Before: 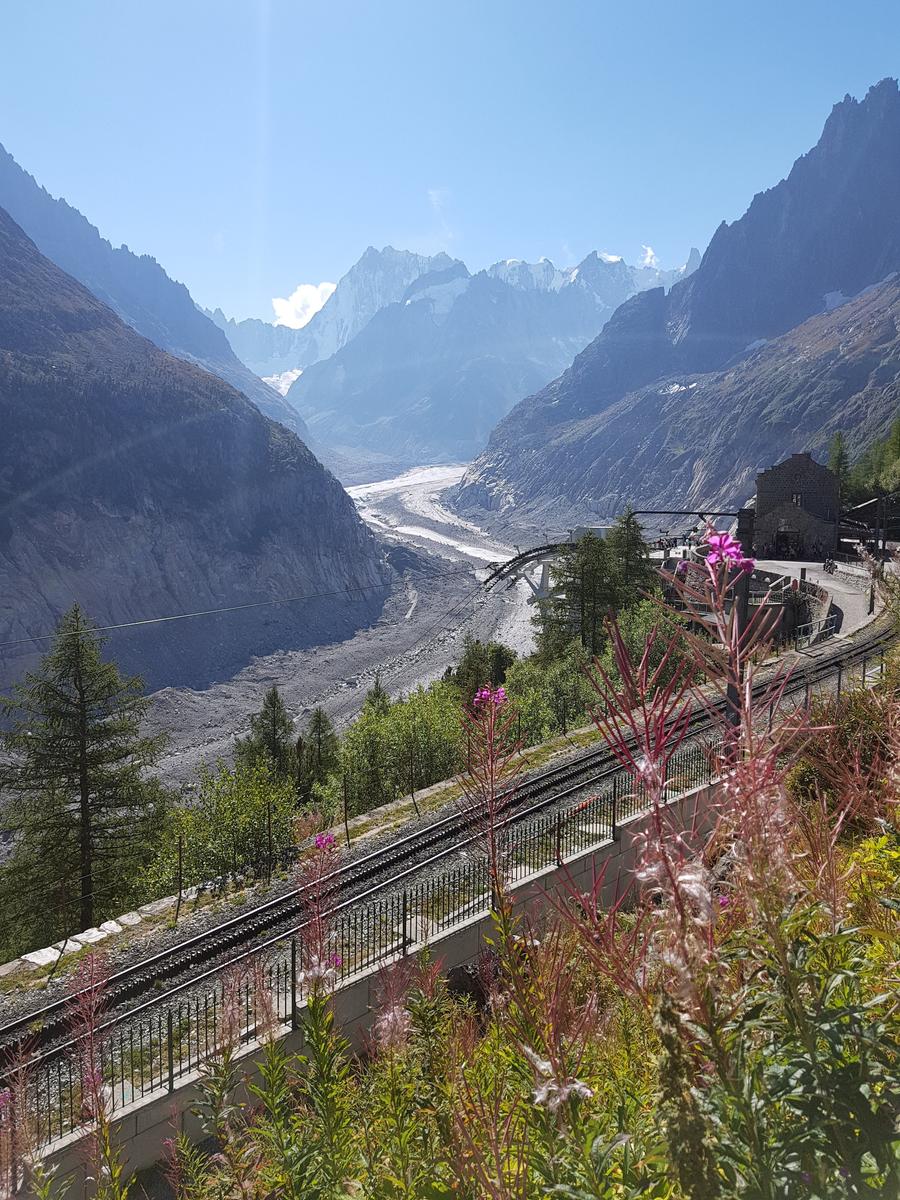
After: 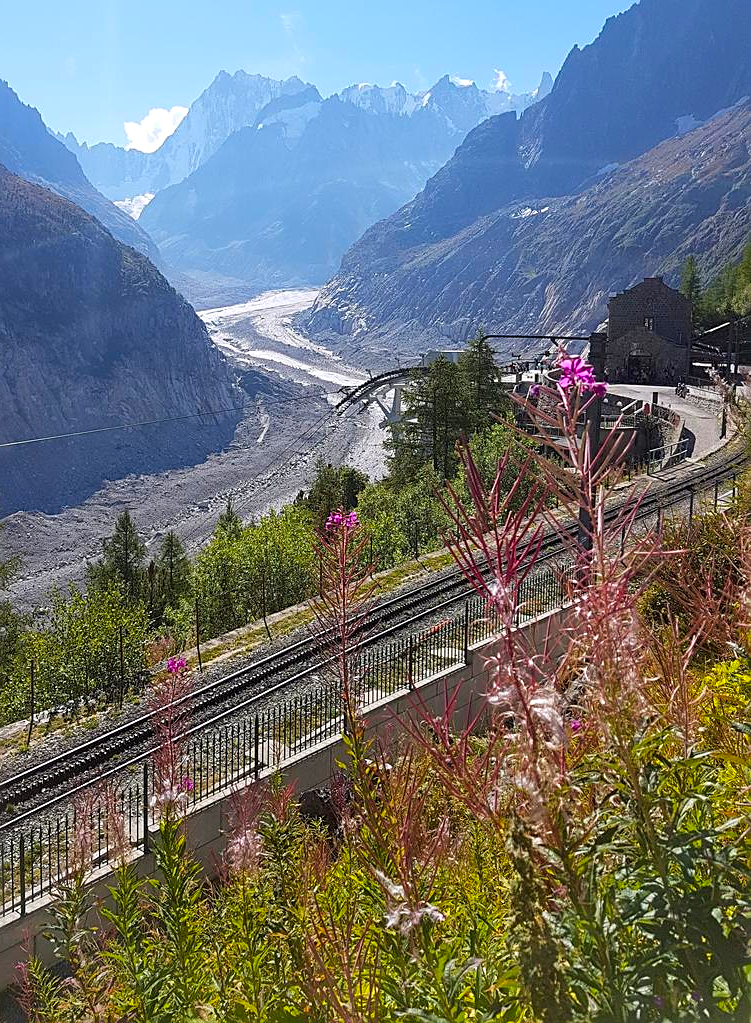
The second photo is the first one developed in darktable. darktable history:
crop: left 16.459%, top 14.74%
shadows and highlights: shadows -10.29, white point adjustment 1.51, highlights 9.49
color balance rgb: linear chroma grading › global chroma 25.548%, perceptual saturation grading › global saturation 0.922%, global vibrance 20.276%
sharpen: on, module defaults
